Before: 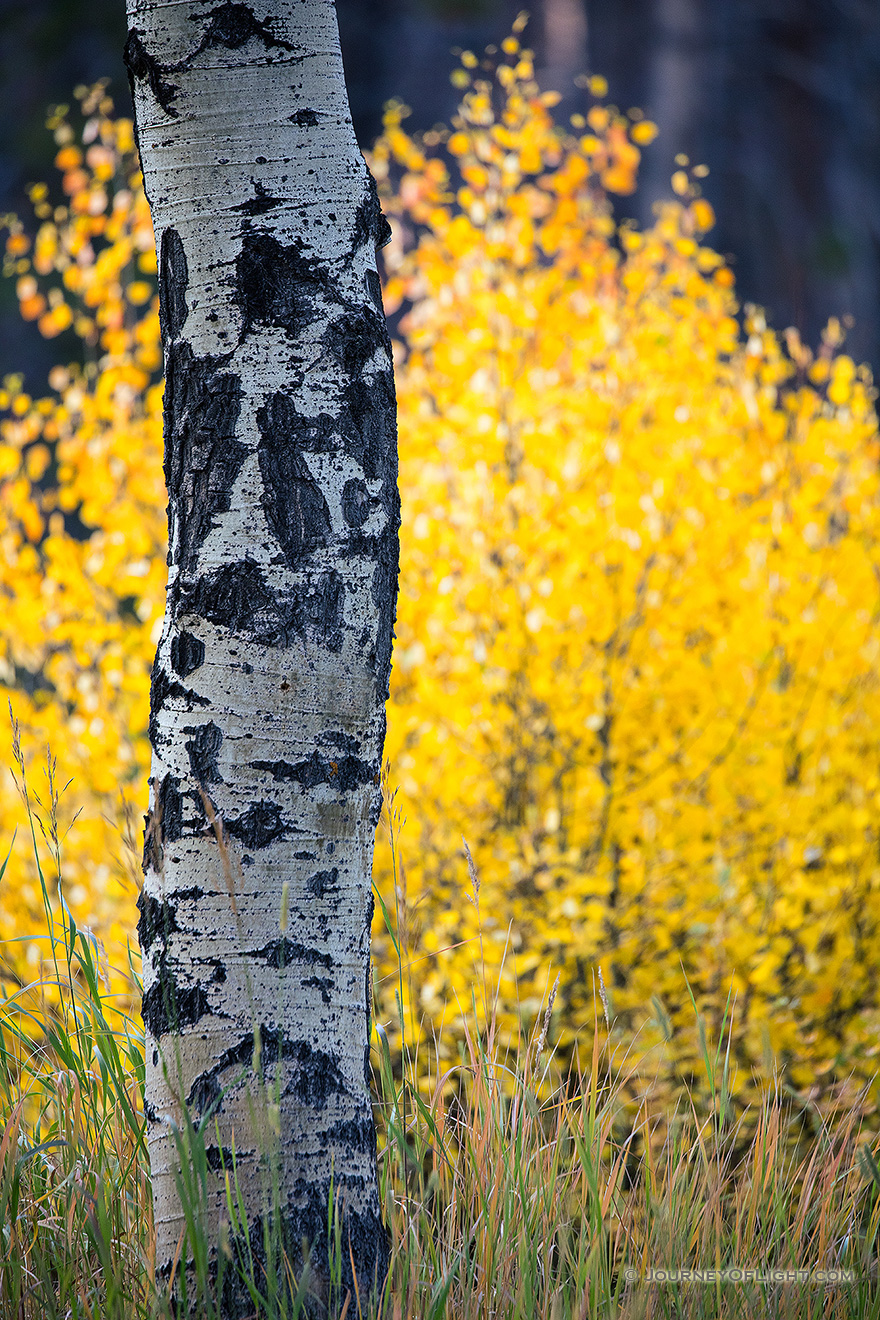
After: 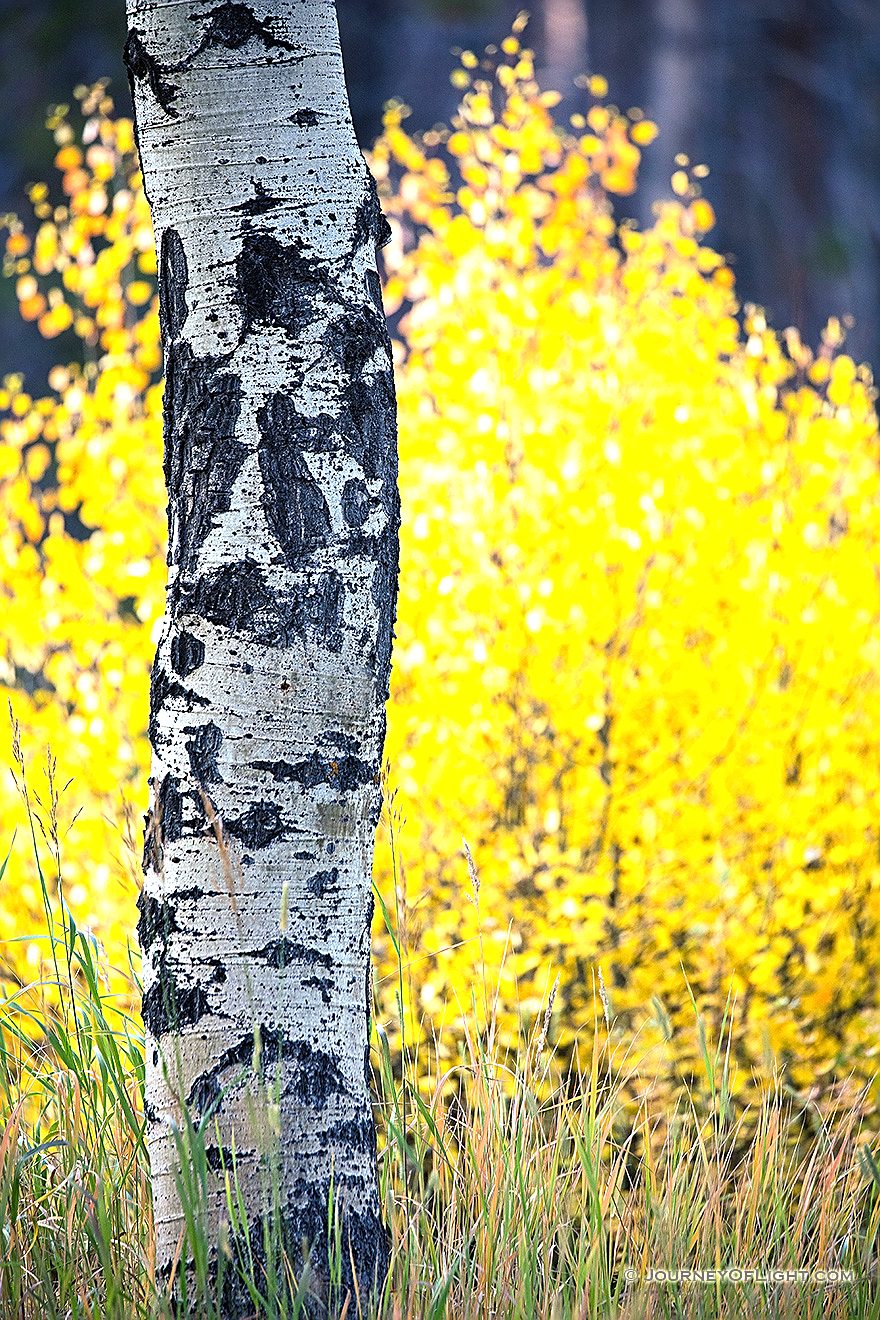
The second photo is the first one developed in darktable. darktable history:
exposure: exposure 0.943 EV, compensate highlight preservation false
sharpen: amount 0.6
